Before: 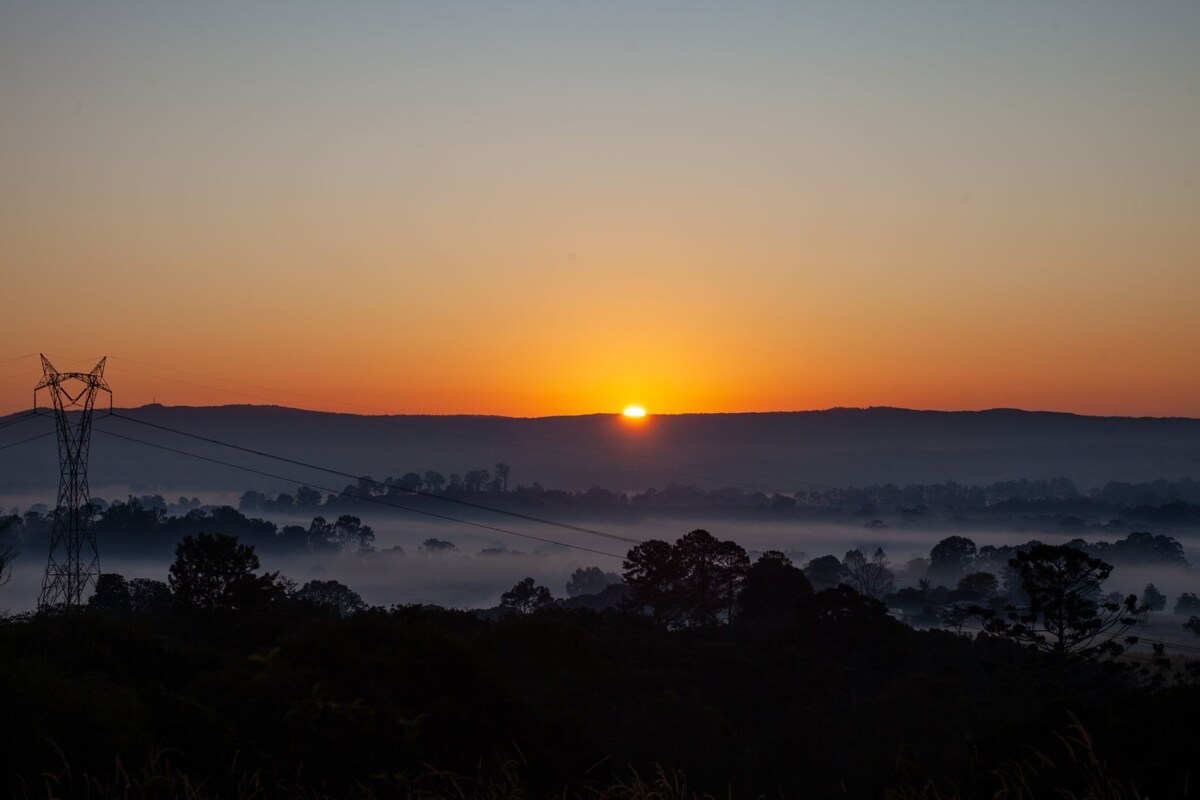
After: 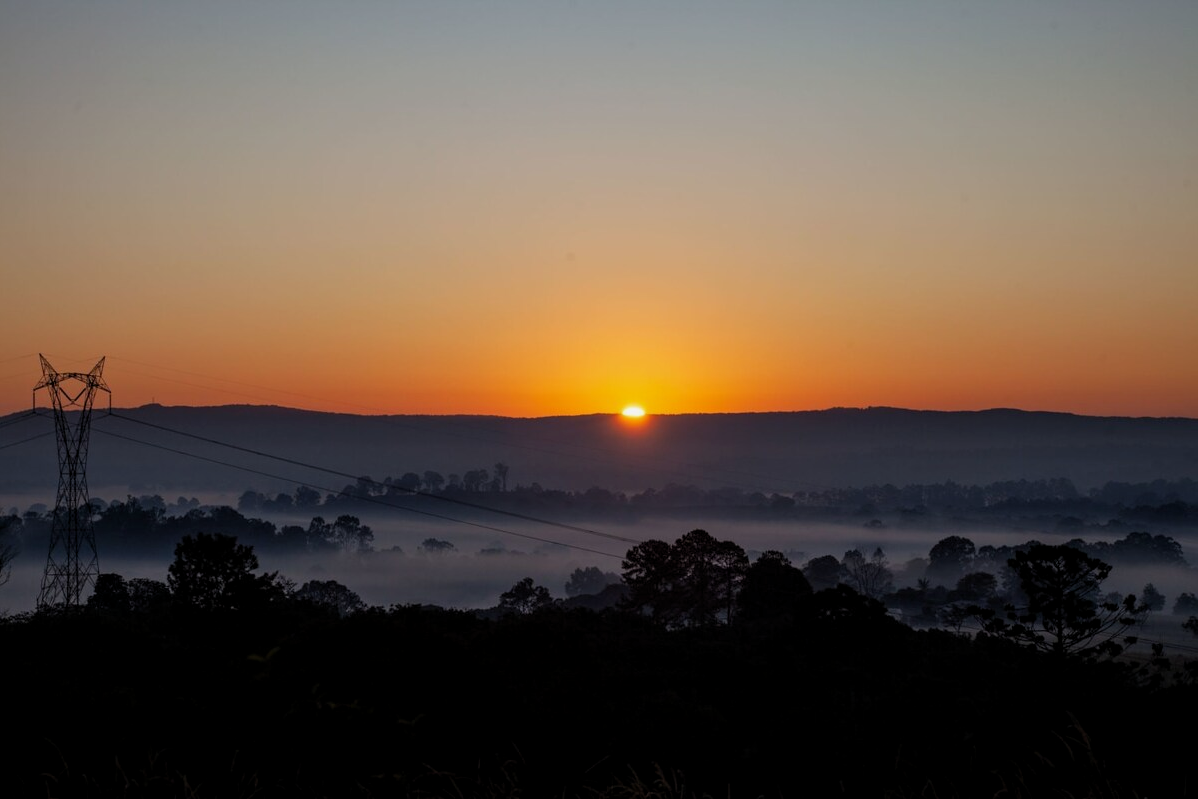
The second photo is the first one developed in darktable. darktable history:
exposure: exposure -0.156 EV, compensate exposure bias true, compensate highlight preservation false
crop and rotate: left 0.094%, bottom 0.013%
levels: levels [0.016, 0.5, 0.996]
color calibration: gray › normalize channels true, illuminant same as pipeline (D50), adaptation XYZ, x 0.346, y 0.357, temperature 5016.51 K, gamut compression 0.004
